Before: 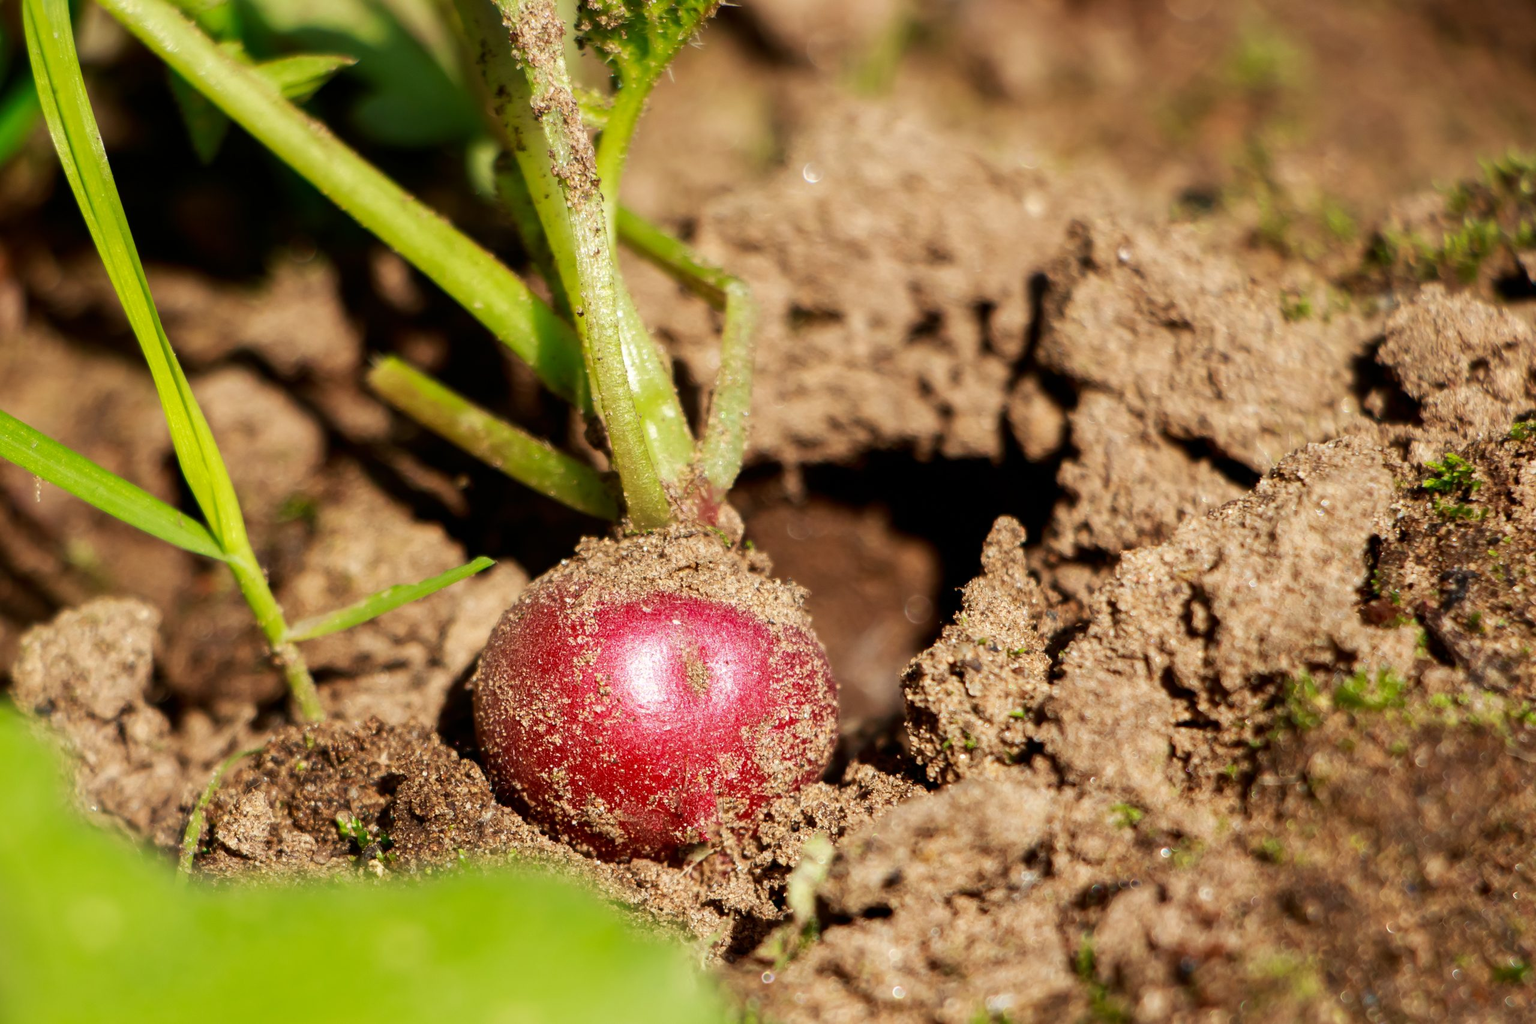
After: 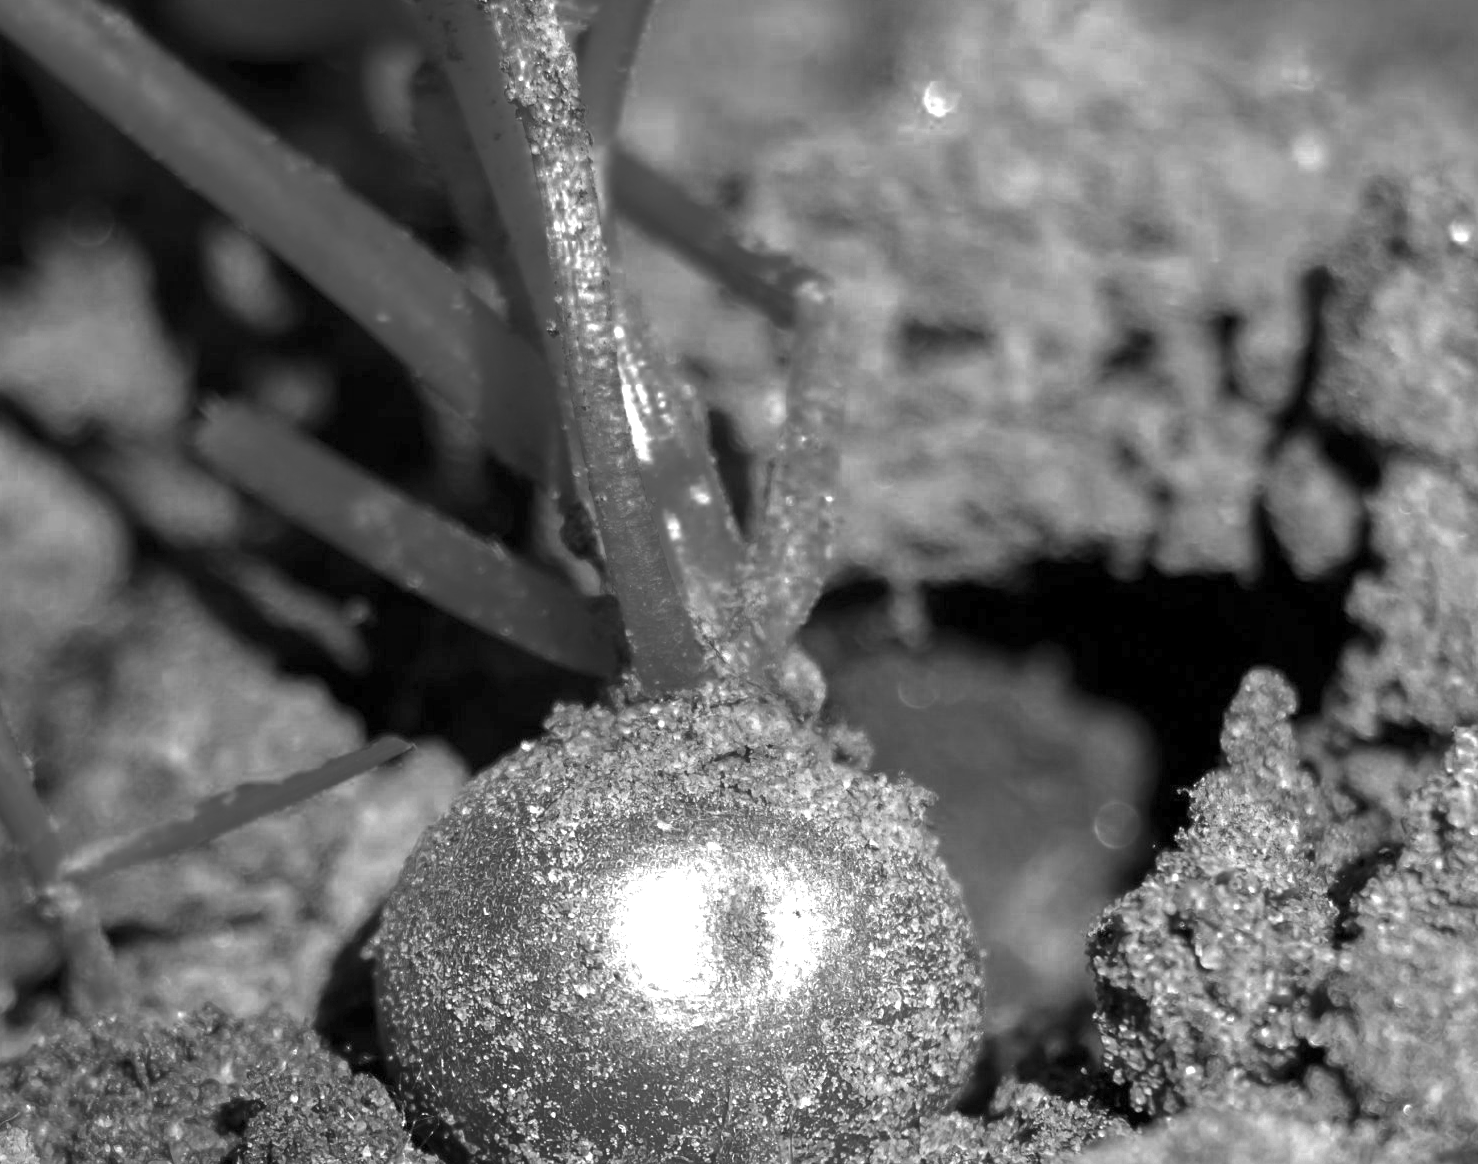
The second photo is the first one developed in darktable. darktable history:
color zones: curves: ch0 [(0.287, 0.048) (0.493, 0.484) (0.737, 0.816)]; ch1 [(0, 0) (0.143, 0) (0.286, 0) (0.429, 0) (0.571, 0) (0.714, 0) (0.857, 0)]
exposure: exposure 2 EV, compensate highlight preservation false
crop: left 16.202%, top 11.208%, right 26.045%, bottom 20.557%
